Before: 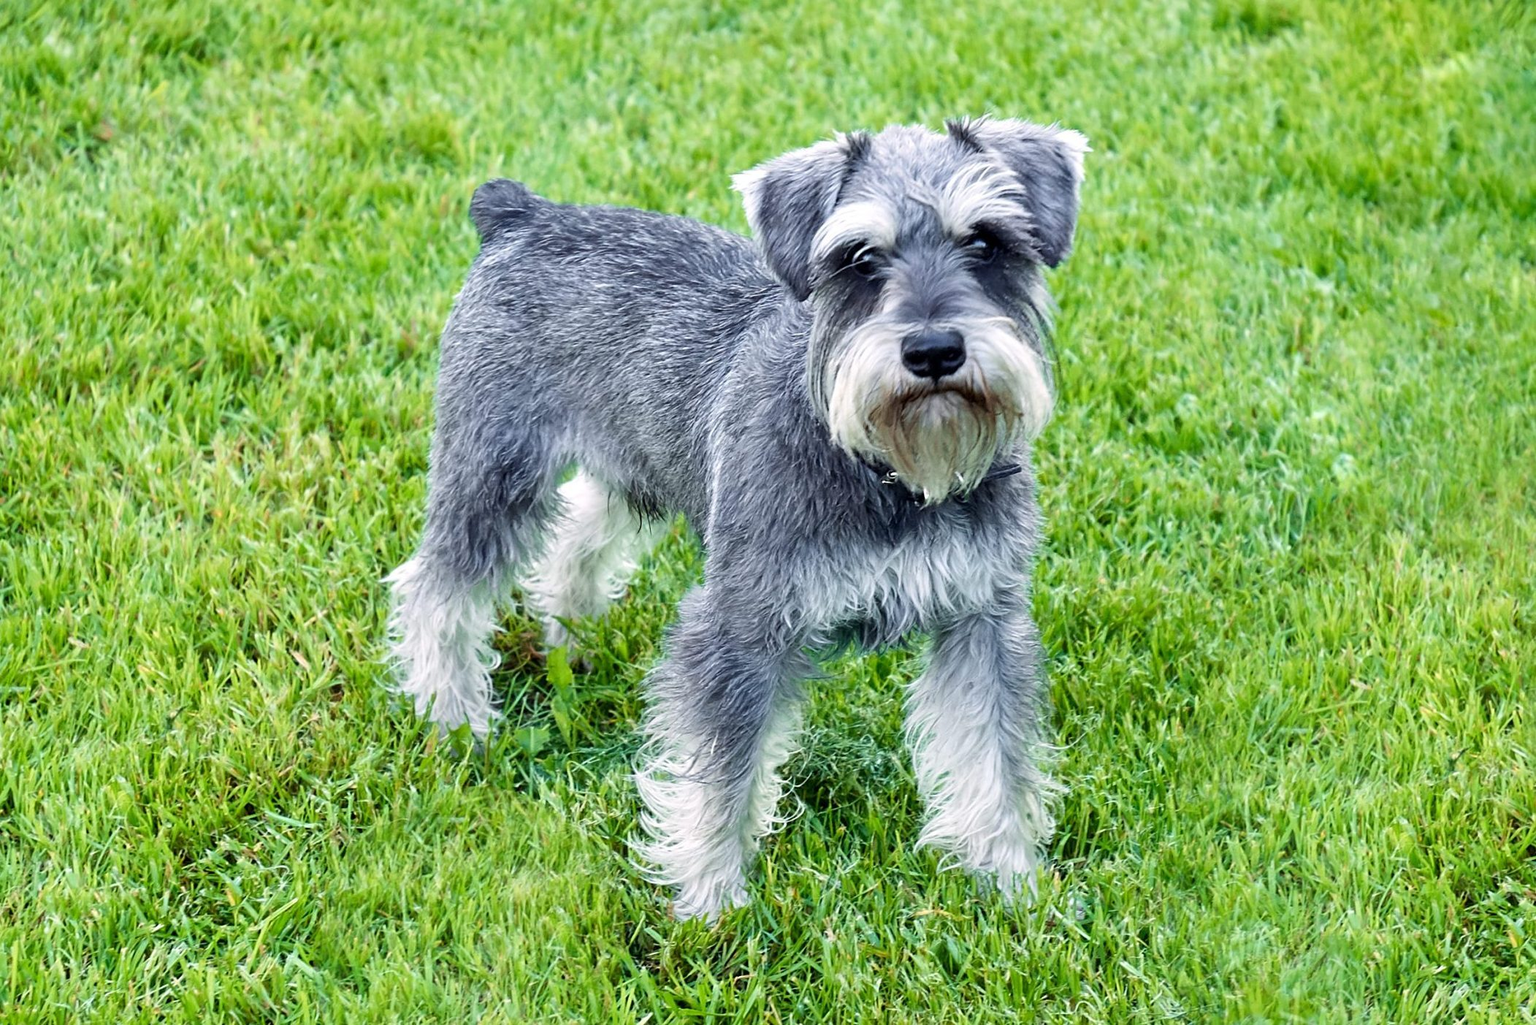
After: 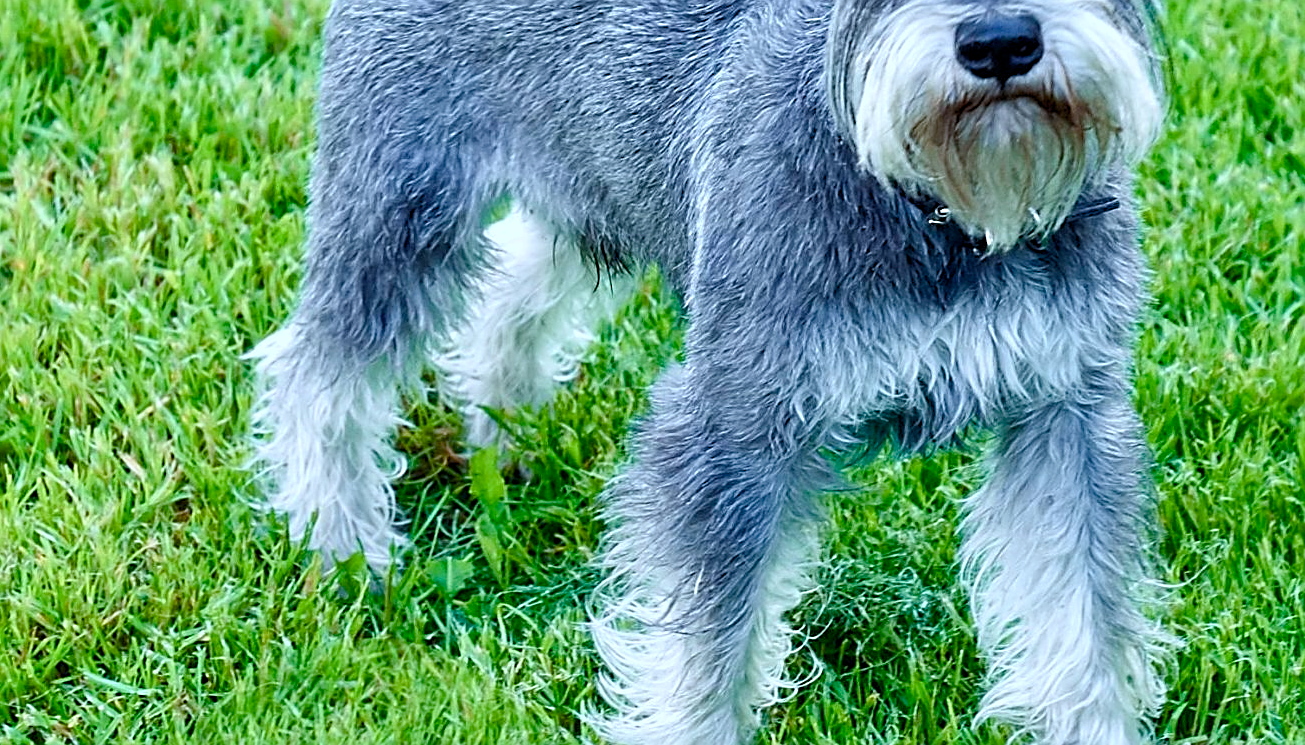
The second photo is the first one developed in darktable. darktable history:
crop: left 13.312%, top 31.28%, right 24.627%, bottom 15.582%
rgb levels: preserve colors max RGB
sharpen: on, module defaults
color calibration: illuminant F (fluorescent), F source F9 (Cool White Deluxe 4150 K) – high CRI, x 0.374, y 0.373, temperature 4158.34 K
color balance rgb: perceptual saturation grading › global saturation 20%, perceptual saturation grading › highlights -25%, perceptual saturation grading › shadows 50%
